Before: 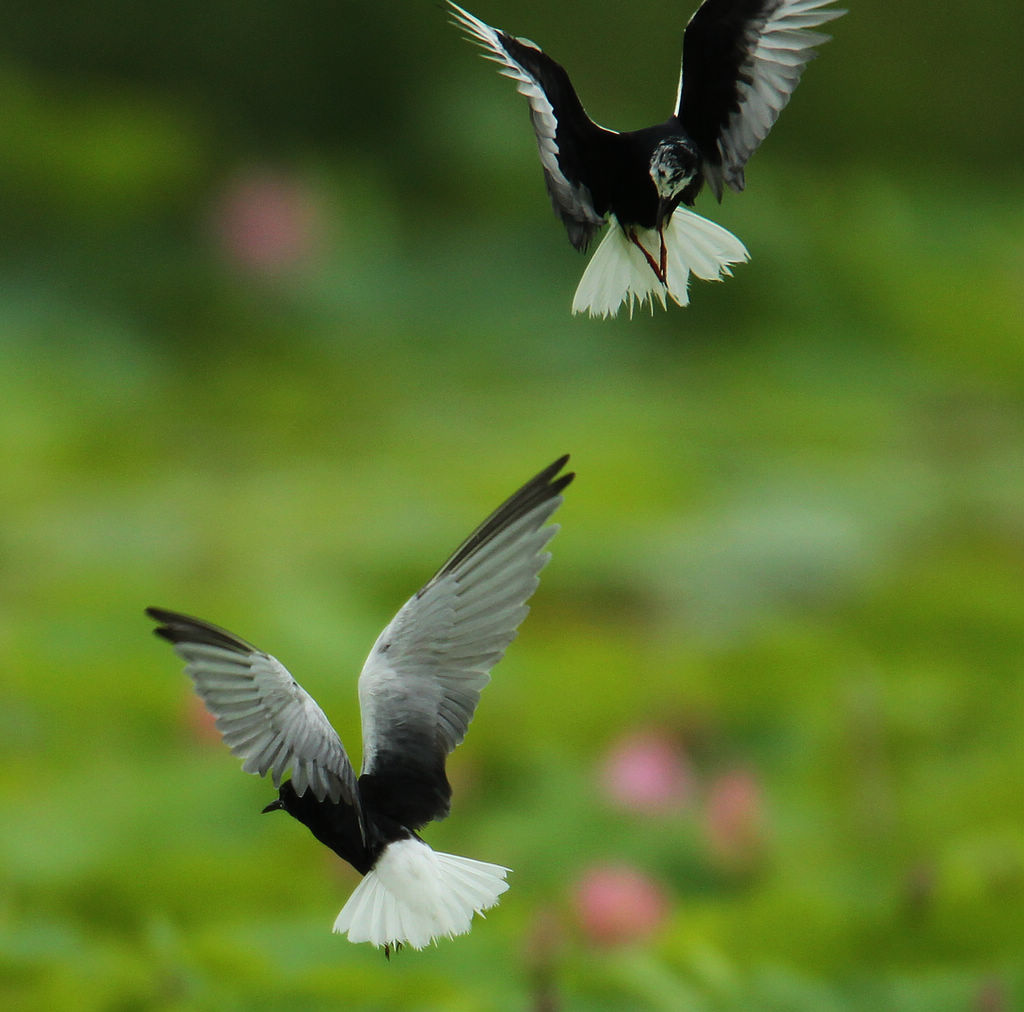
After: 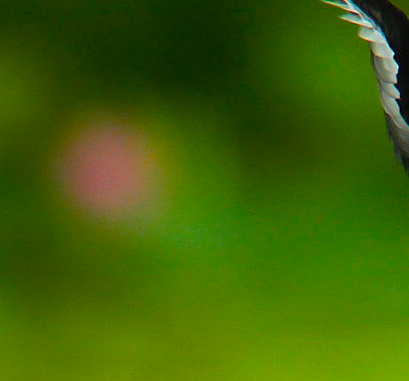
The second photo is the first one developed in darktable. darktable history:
tone equalizer: -8 EV -0.425 EV, -7 EV -0.4 EV, -6 EV -0.373 EV, -5 EV -0.254 EV, -3 EV 0.198 EV, -2 EV 0.351 EV, -1 EV 0.363 EV, +0 EV 0.445 EV
shadows and highlights: on, module defaults
levels: mode automatic
crop: left 15.583%, top 5.448%, right 44.407%, bottom 56.89%
color balance rgb: perceptual saturation grading › global saturation 20%, perceptual saturation grading › highlights 1.816%, perceptual saturation grading › shadows 50.075%, global vibrance 32.878%
